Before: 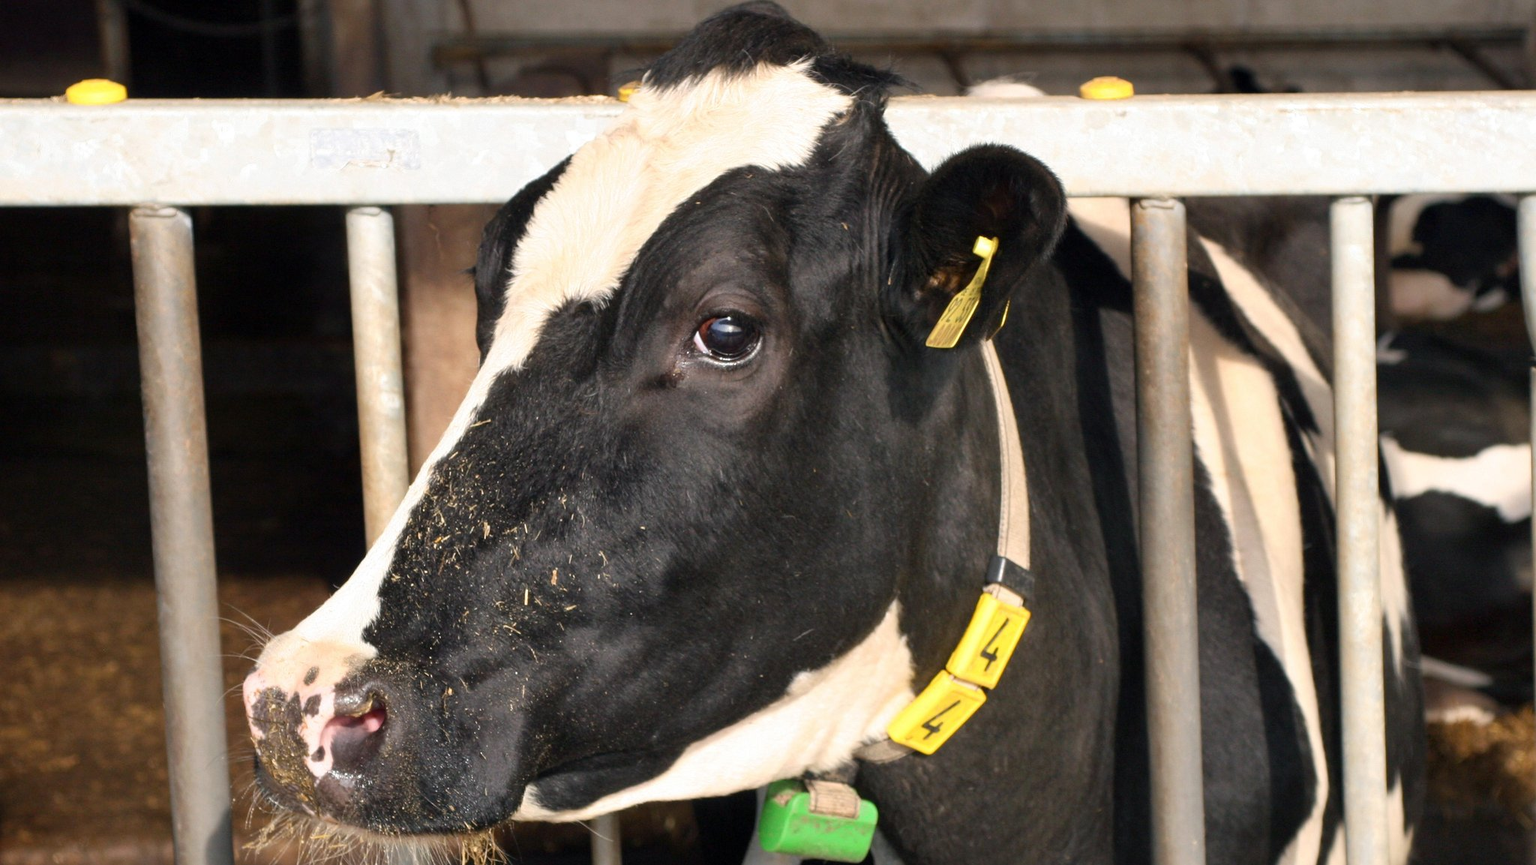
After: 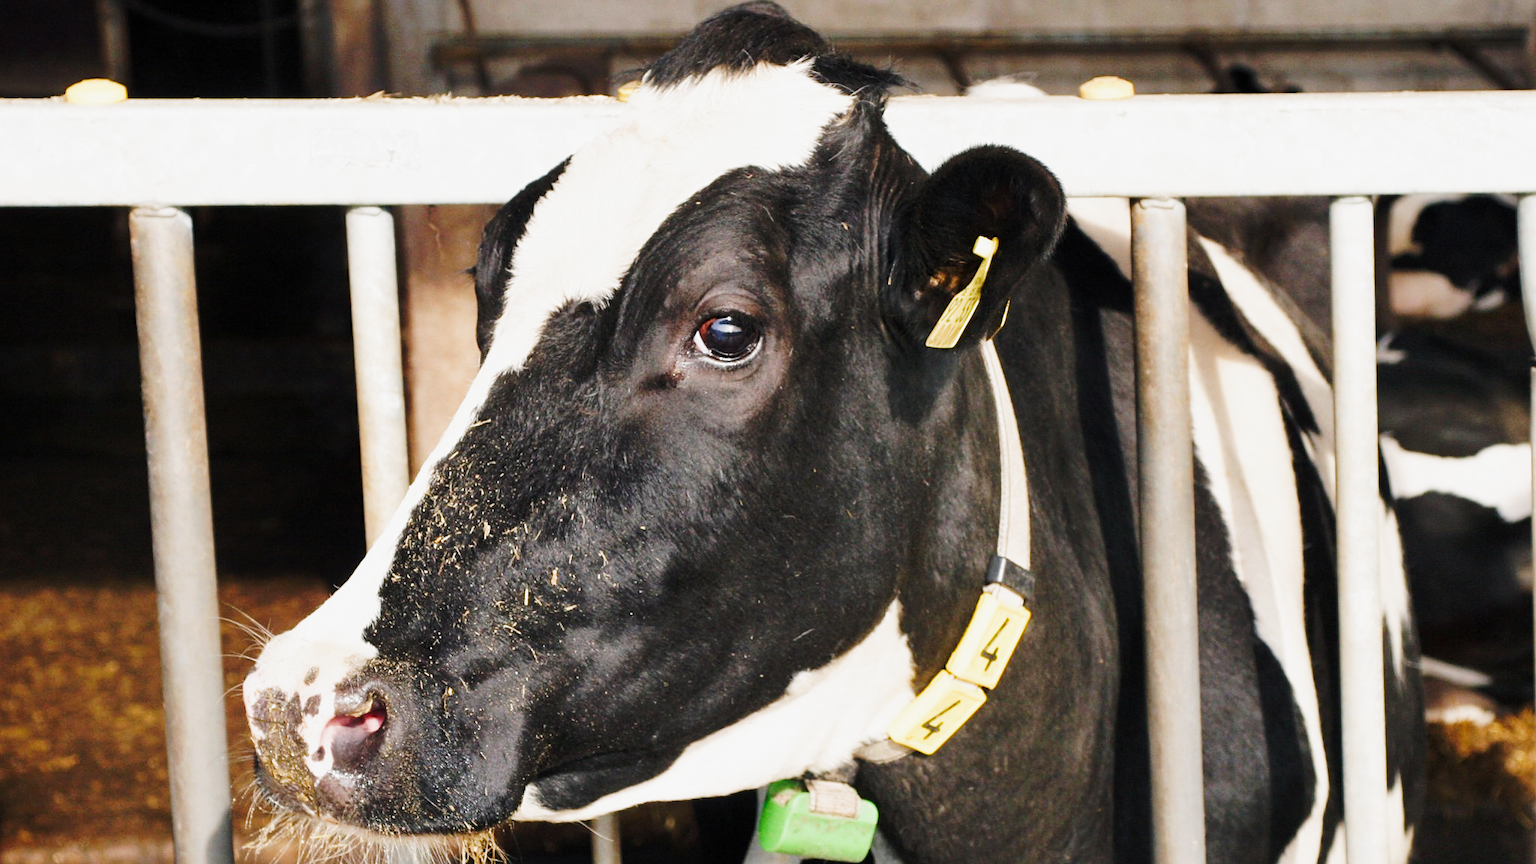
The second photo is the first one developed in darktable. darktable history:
sharpen: amount 0.206
filmic rgb: black relative exposure -11.34 EV, white relative exposure 3.25 EV, hardness 6.69, preserve chrominance no, color science v5 (2021), iterations of high-quality reconstruction 0, contrast in shadows safe, contrast in highlights safe
tone curve: curves: ch0 [(0, 0) (0.003, 0.003) (0.011, 0.012) (0.025, 0.026) (0.044, 0.046) (0.069, 0.072) (0.1, 0.104) (0.136, 0.141) (0.177, 0.185) (0.224, 0.247) (0.277, 0.335) (0.335, 0.447) (0.399, 0.539) (0.468, 0.636) (0.543, 0.723) (0.623, 0.803) (0.709, 0.873) (0.801, 0.936) (0.898, 0.978) (1, 1)], preserve colors none
